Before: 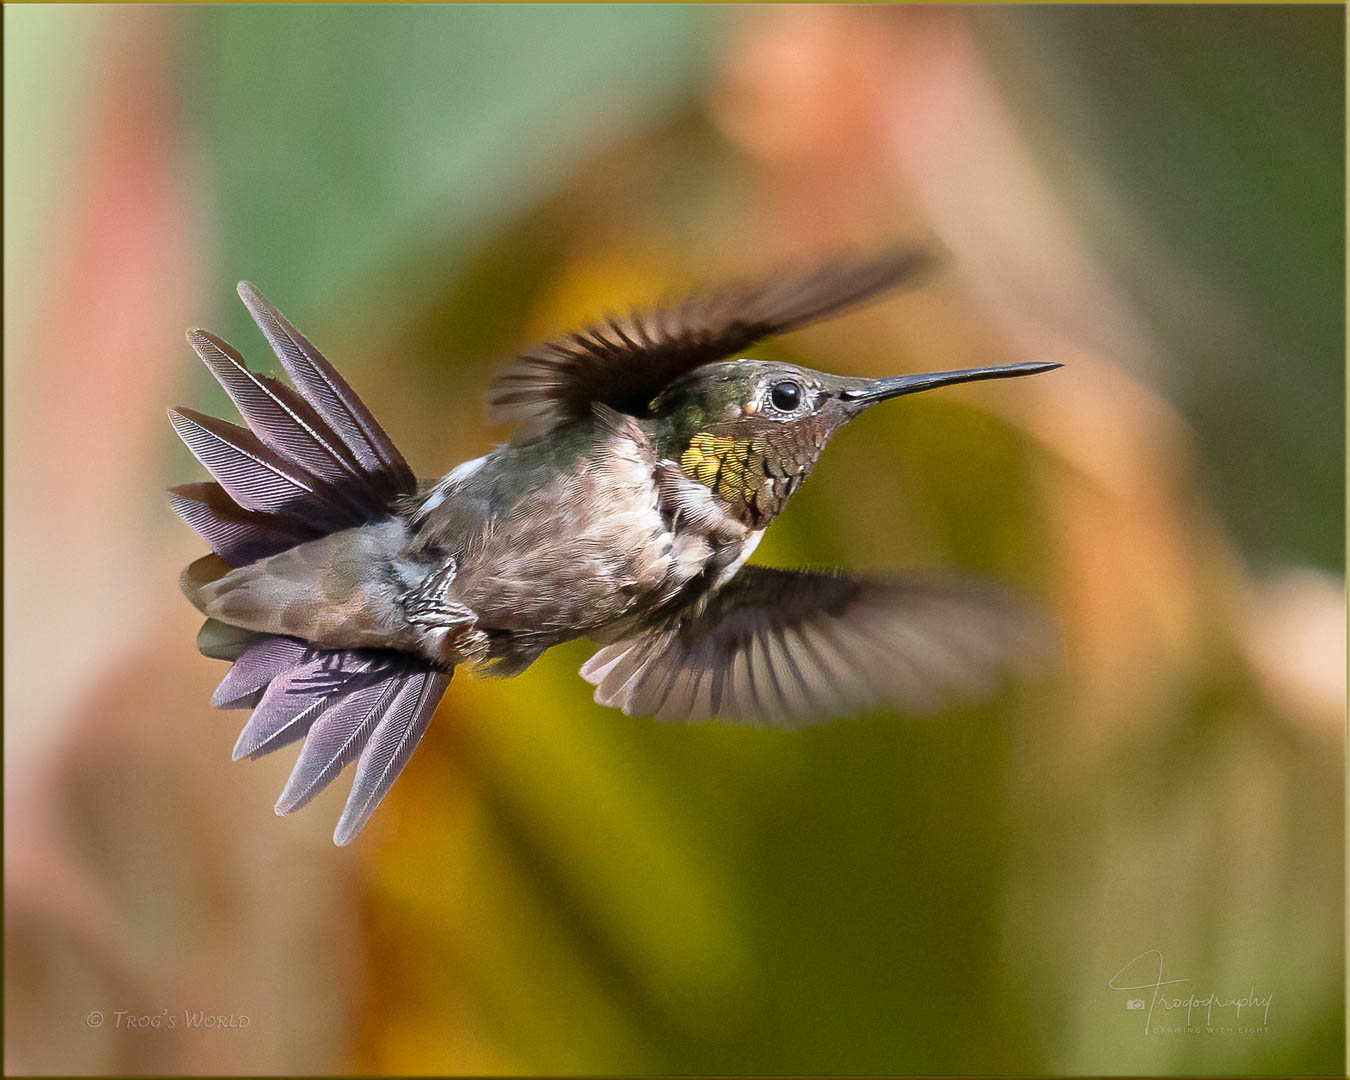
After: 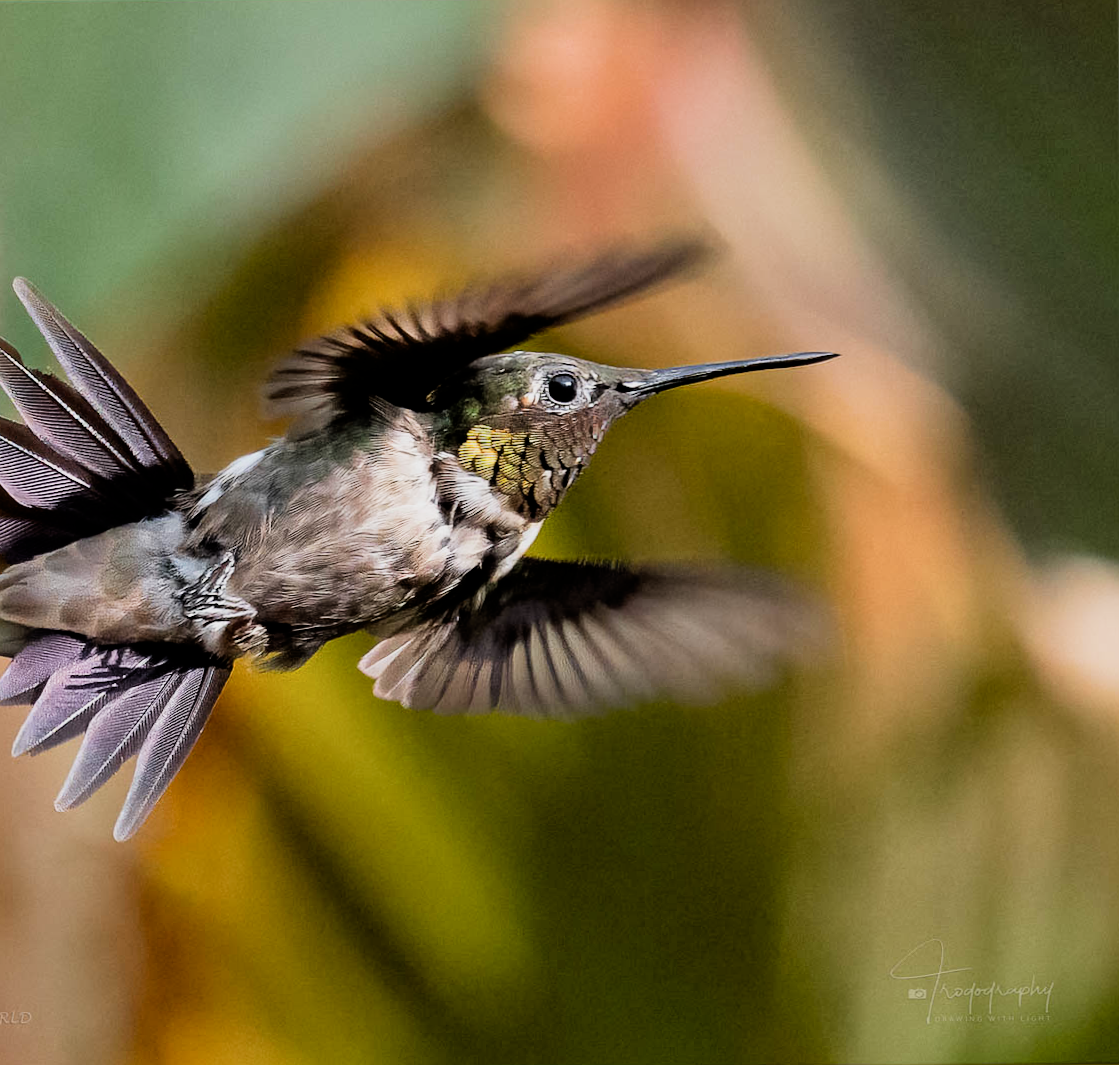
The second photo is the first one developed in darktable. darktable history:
rotate and perspective: rotation -0.45°, automatic cropping original format, crop left 0.008, crop right 0.992, crop top 0.012, crop bottom 0.988
crop: left 16.145%
filmic rgb: black relative exposure -5 EV, white relative exposure 3.5 EV, hardness 3.19, contrast 1.3, highlights saturation mix -50%
exposure: black level correction 0.005, exposure 0.014 EV, compensate highlight preservation false
